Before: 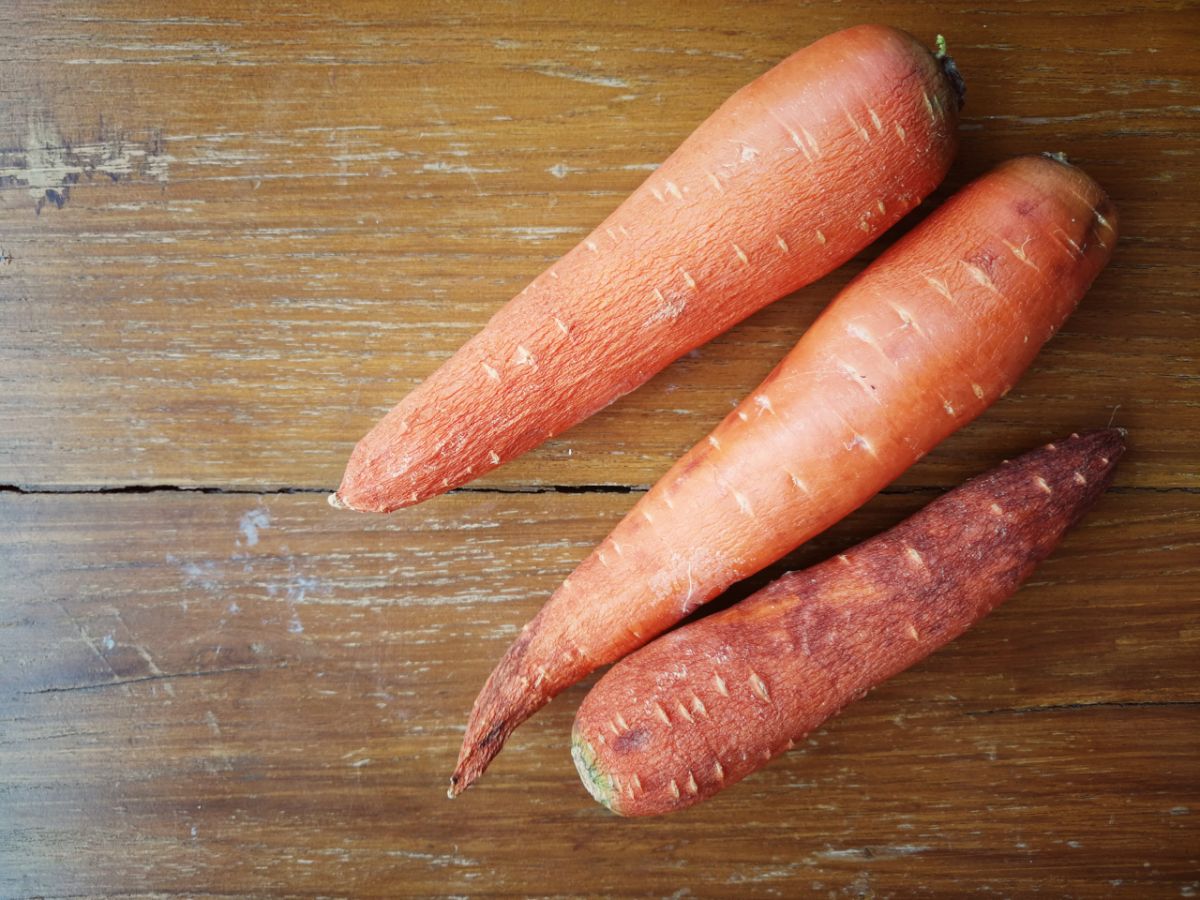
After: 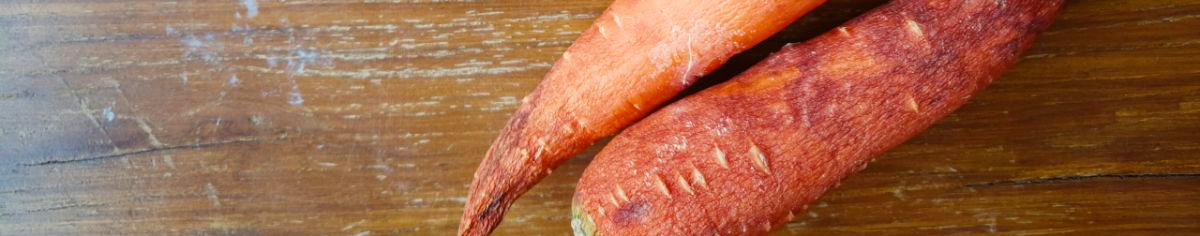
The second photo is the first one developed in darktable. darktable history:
crop and rotate: top 58.704%, bottom 15.055%
color balance rgb: perceptual saturation grading › global saturation 19.901%, global vibrance 20%
